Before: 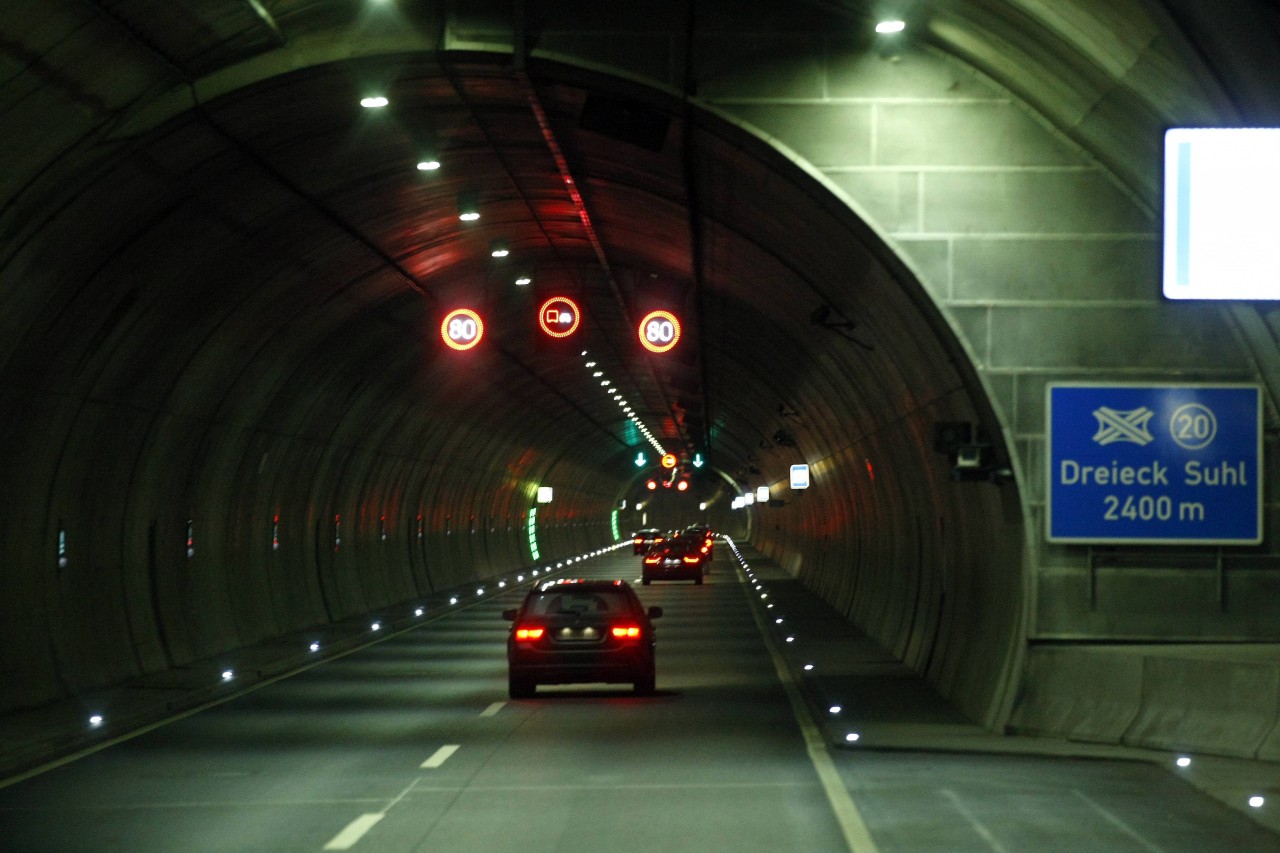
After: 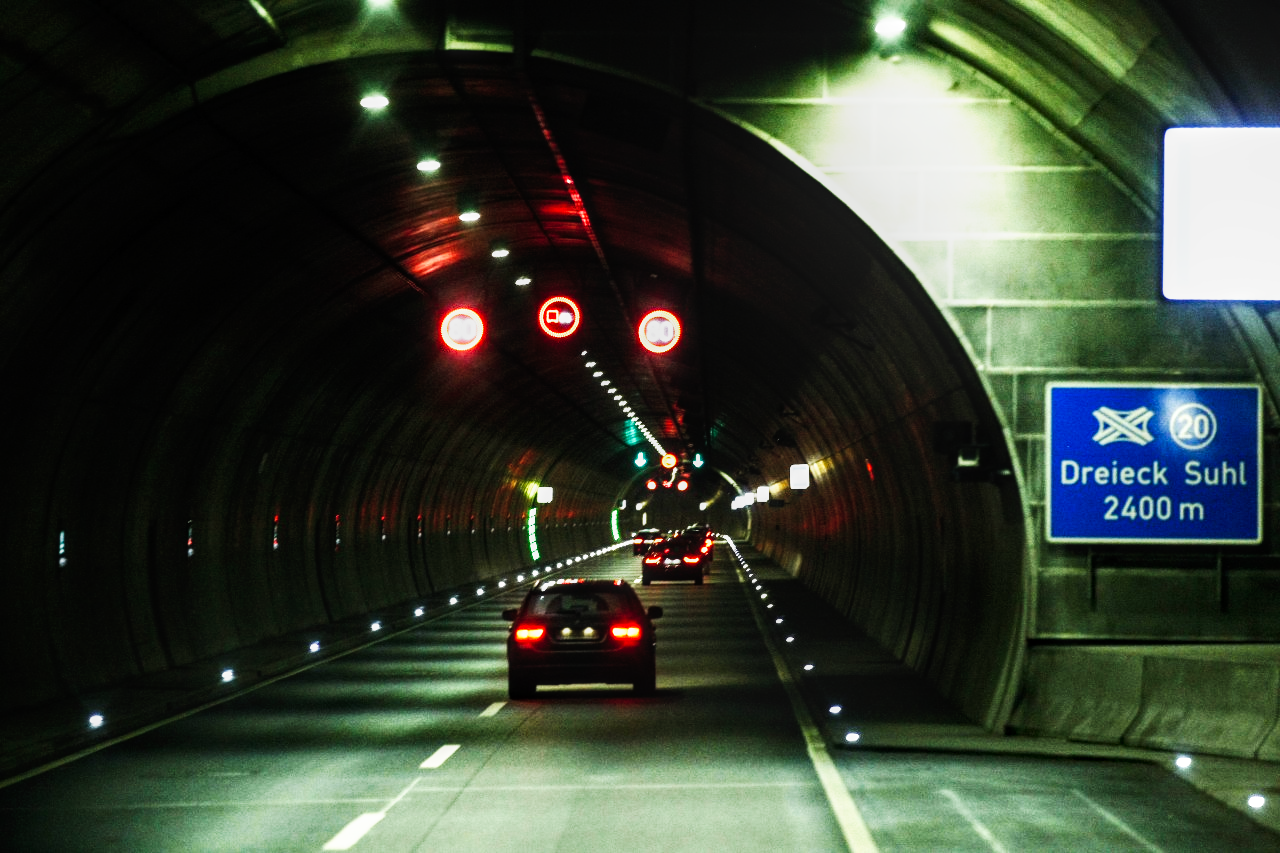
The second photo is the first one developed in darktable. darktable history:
base curve: curves: ch0 [(0, 0) (0.007, 0.004) (0.027, 0.03) (0.046, 0.07) (0.207, 0.54) (0.442, 0.872) (0.673, 0.972) (1, 1)], preserve colors none
tone equalizer: -8 EV -0.75 EV, -7 EV -0.7 EV, -6 EV -0.6 EV, -5 EV -0.4 EV, -3 EV 0.4 EV, -2 EV 0.6 EV, -1 EV 0.7 EV, +0 EV 0.75 EV, edges refinement/feathering 500, mask exposure compensation -1.57 EV, preserve details no
local contrast: on, module defaults
